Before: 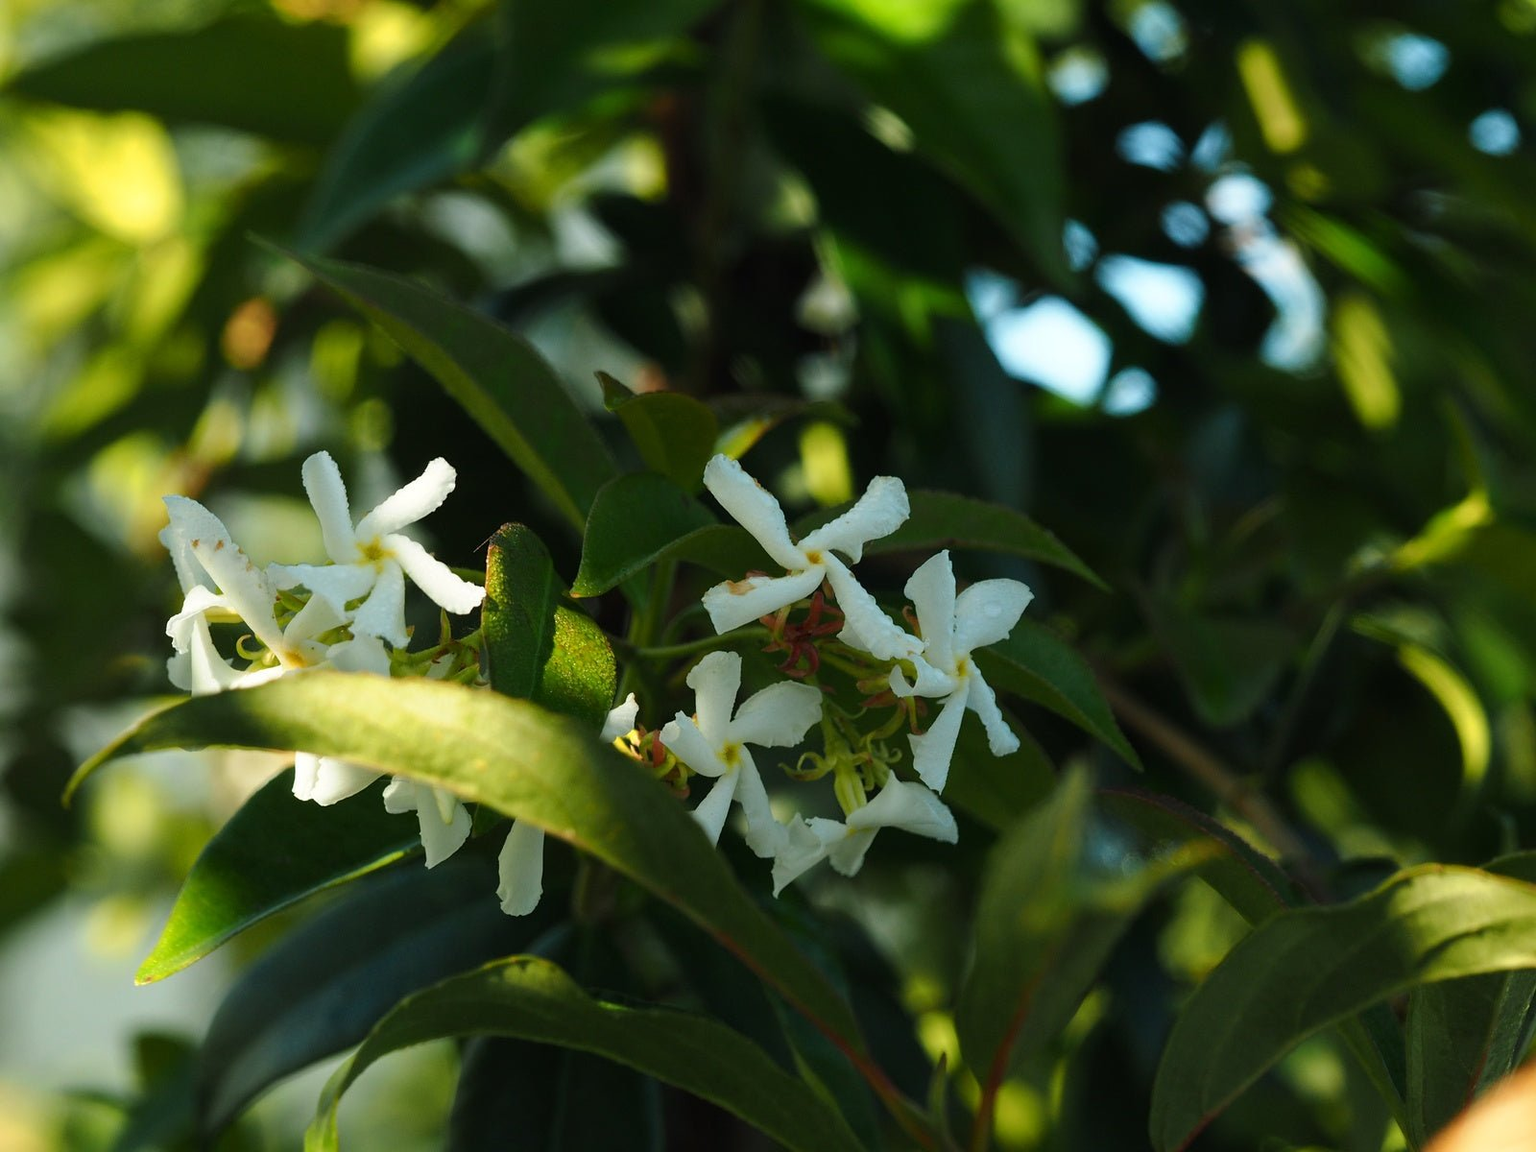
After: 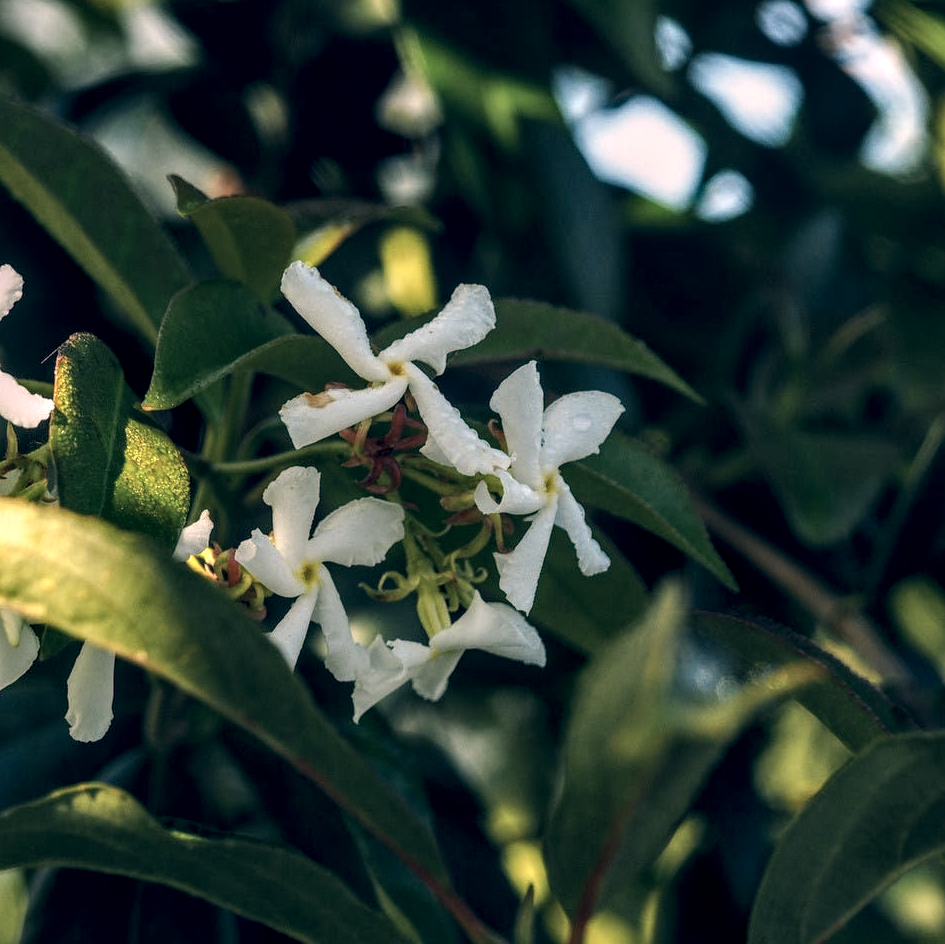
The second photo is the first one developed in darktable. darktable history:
local contrast: highlights 12%, shadows 38%, detail 183%, midtone range 0.471
crop and rotate: left 28.256%, top 17.734%, right 12.656%, bottom 3.573%
color correction: highlights a* 14.46, highlights b* 5.85, shadows a* -5.53, shadows b* -15.24, saturation 0.85
